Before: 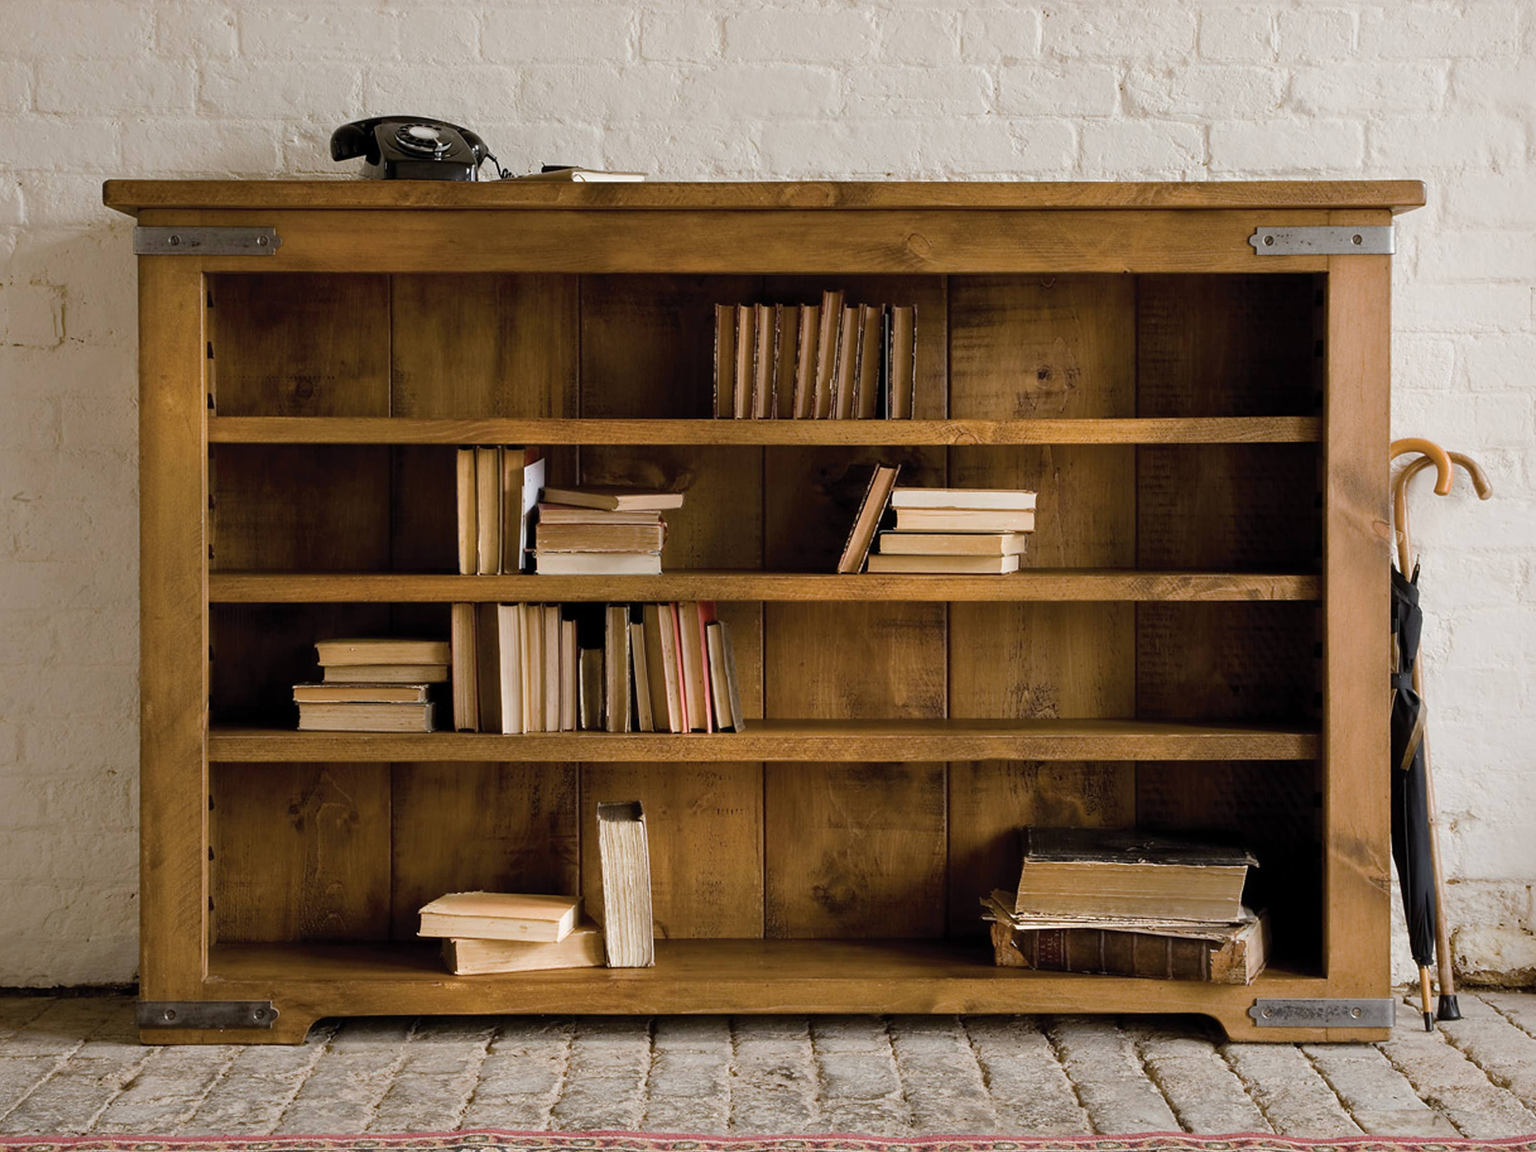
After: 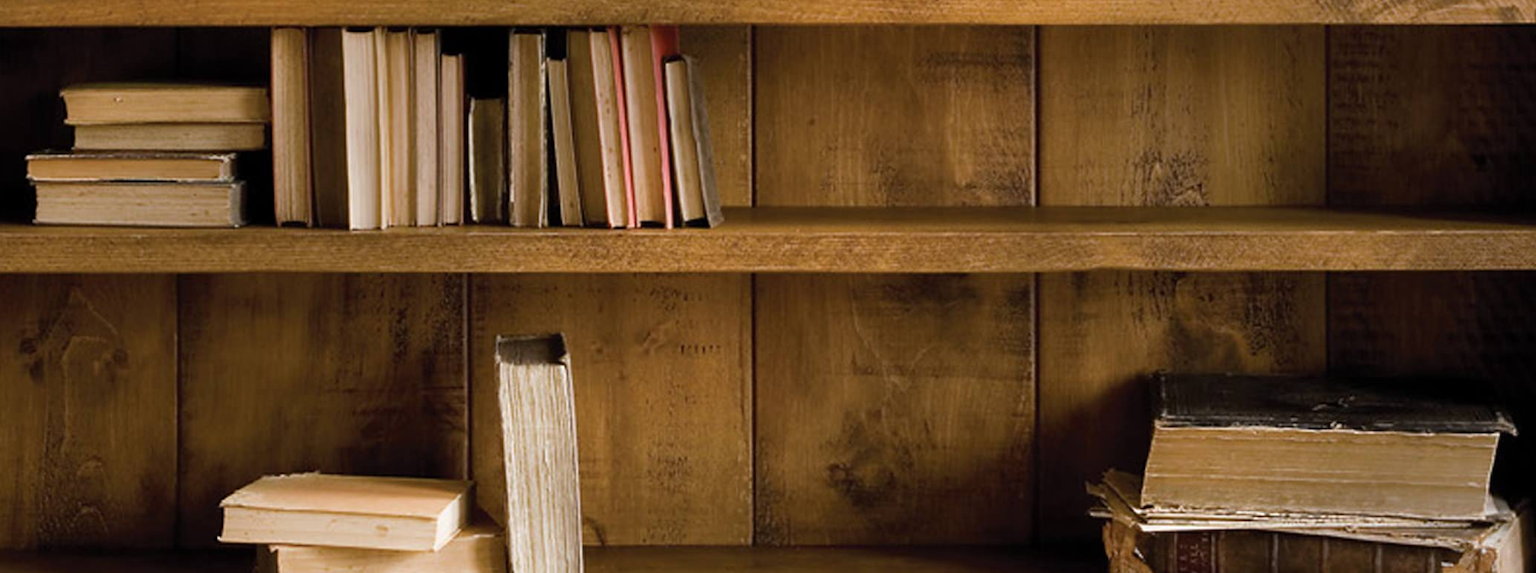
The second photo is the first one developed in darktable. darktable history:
crop: left 17.978%, top 50.807%, right 17.199%, bottom 16.865%
